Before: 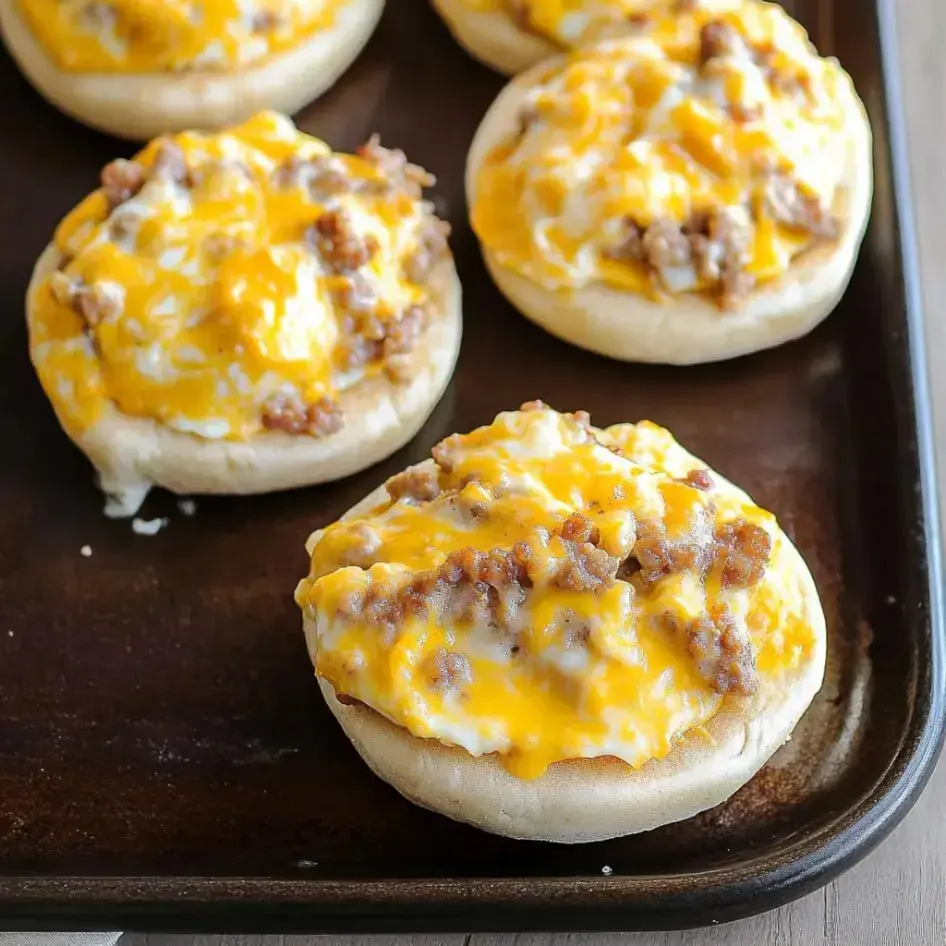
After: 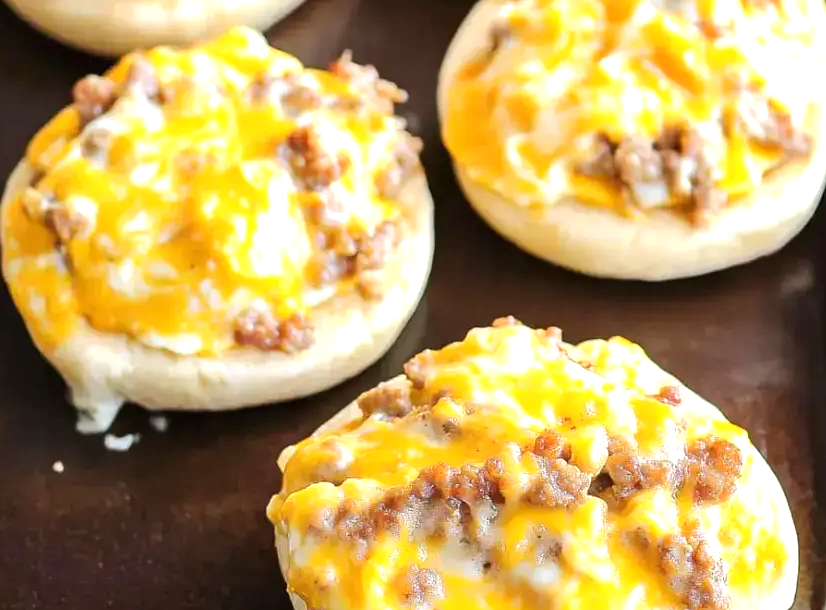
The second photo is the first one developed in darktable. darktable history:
white balance: red 1.009, blue 0.985
crop: left 3.015%, top 8.969%, right 9.647%, bottom 26.457%
exposure: black level correction 0, exposure 0.7 EV, compensate exposure bias true, compensate highlight preservation false
